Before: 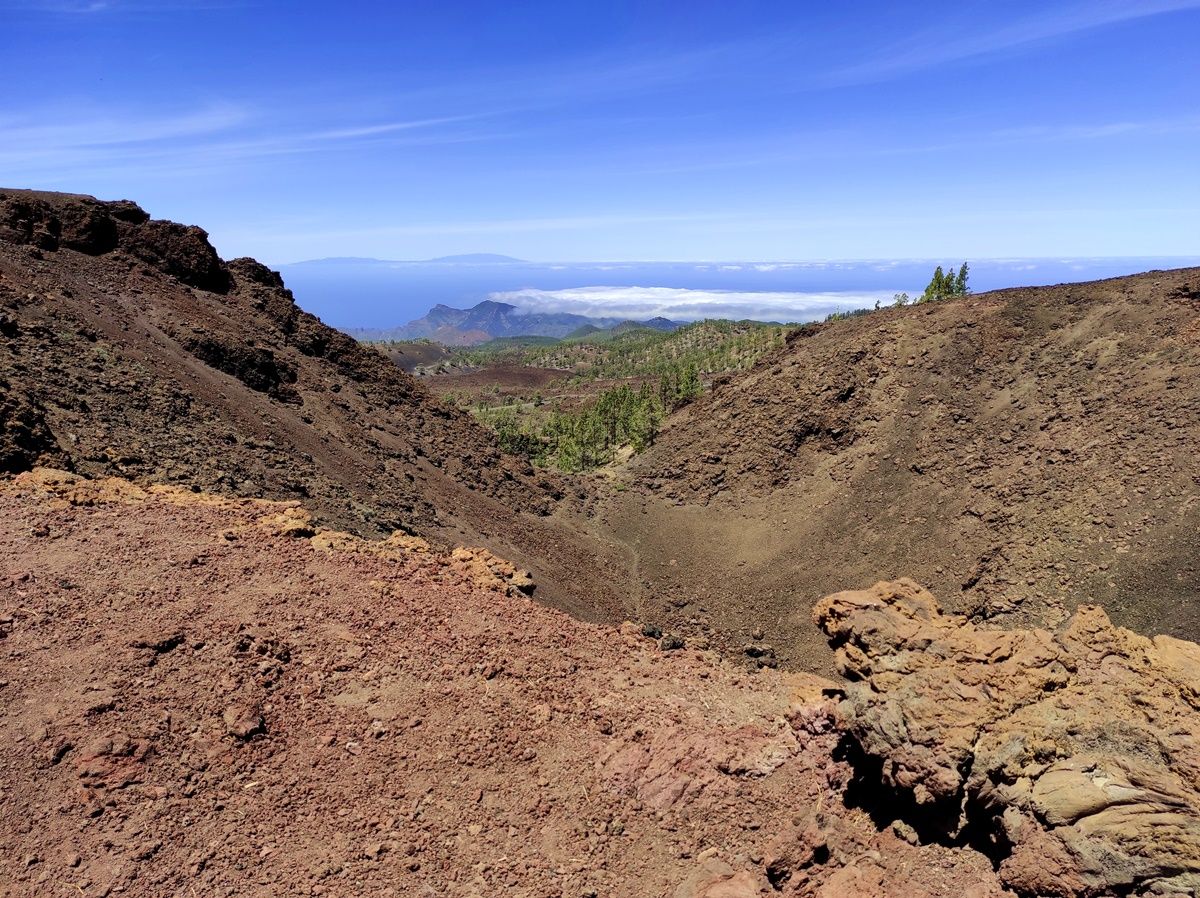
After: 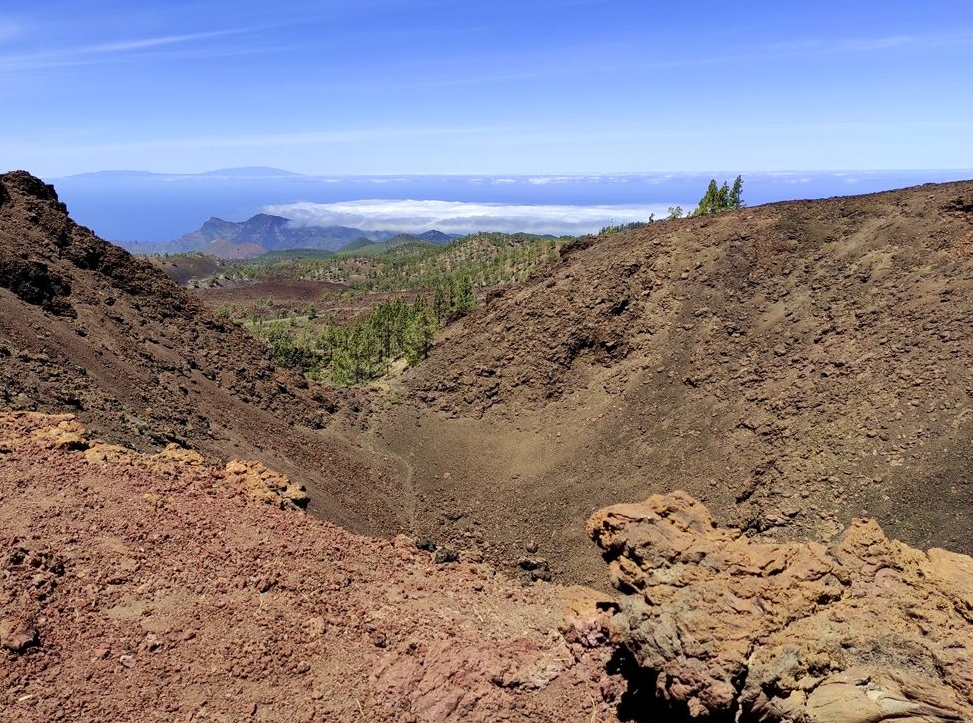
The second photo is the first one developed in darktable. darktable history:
crop: left 18.852%, top 9.74%, right 0.001%, bottom 9.71%
